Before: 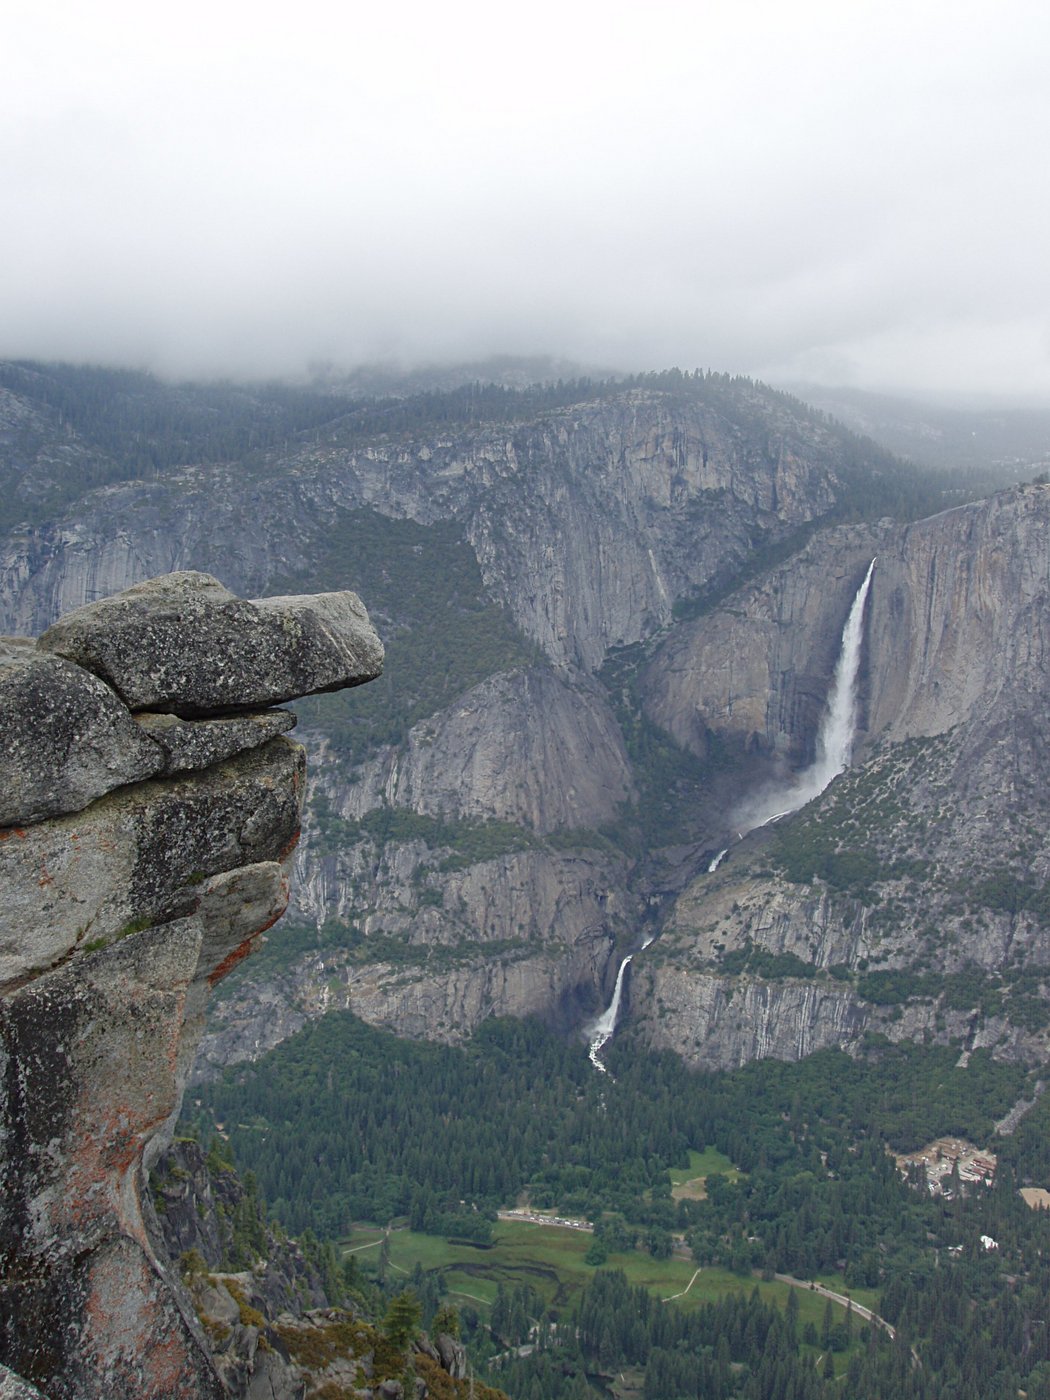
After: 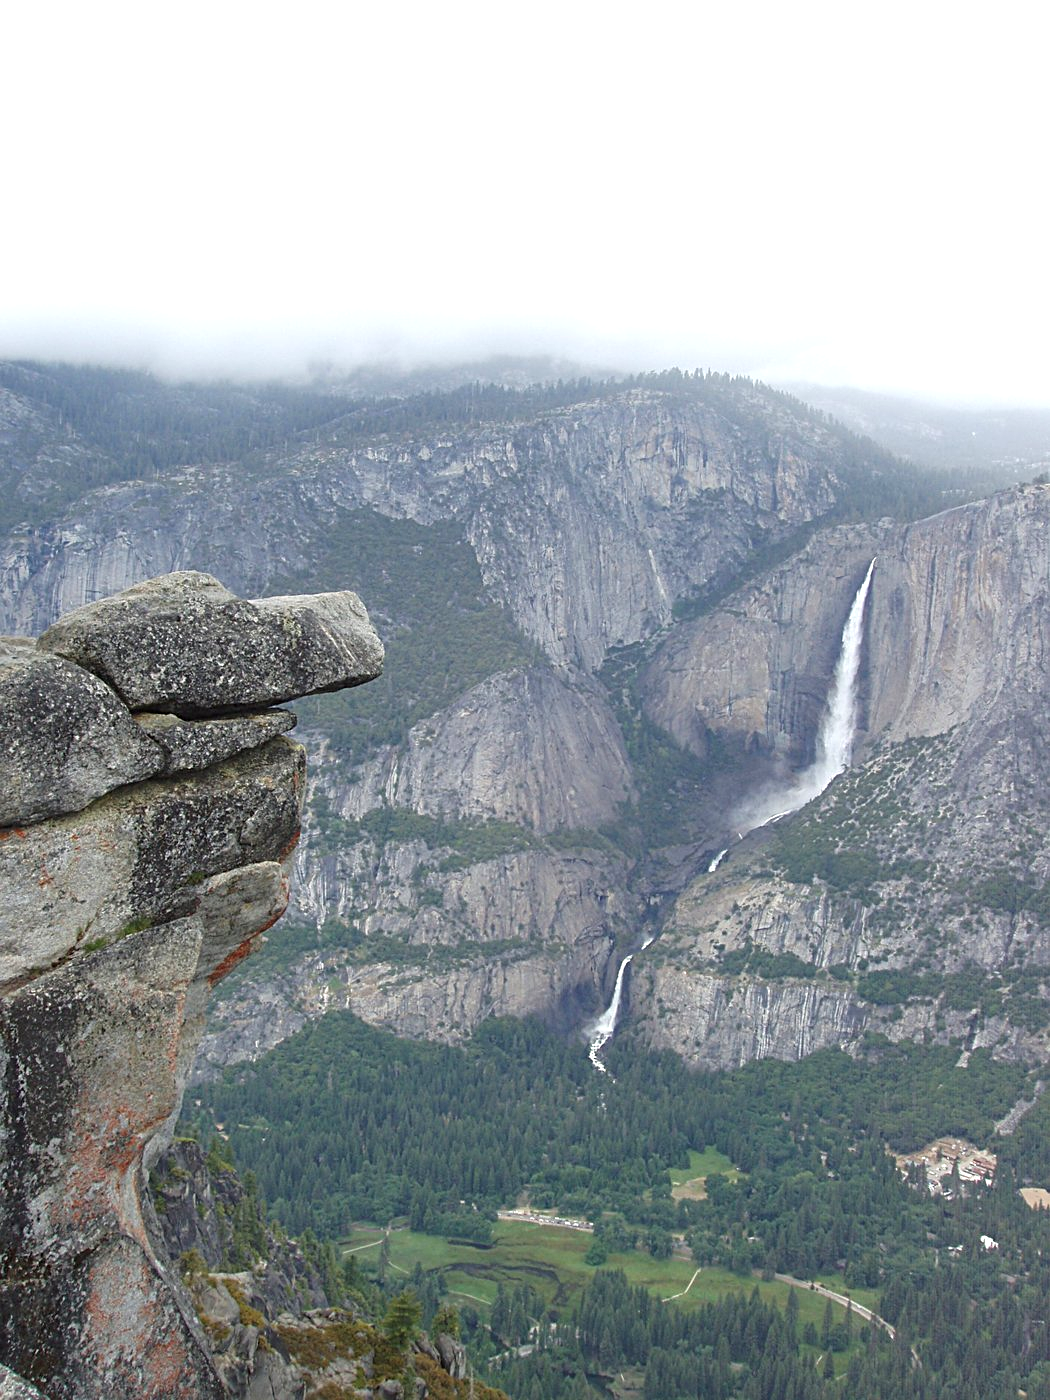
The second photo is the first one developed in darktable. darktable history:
exposure: black level correction 0, exposure 0.694 EV, compensate highlight preservation false
sharpen: amount 0.211
